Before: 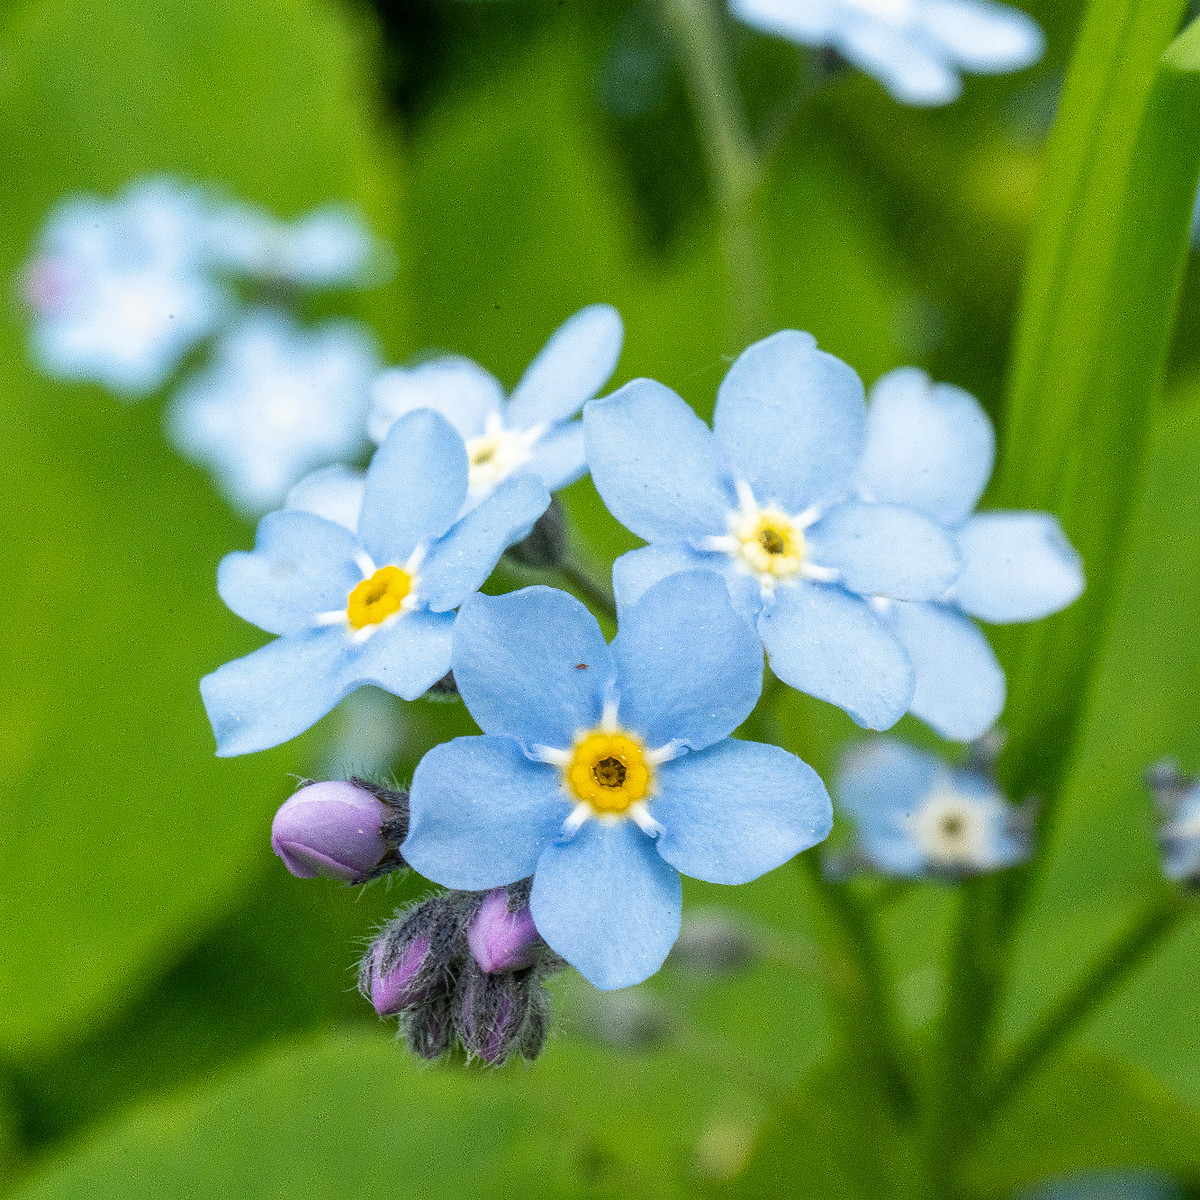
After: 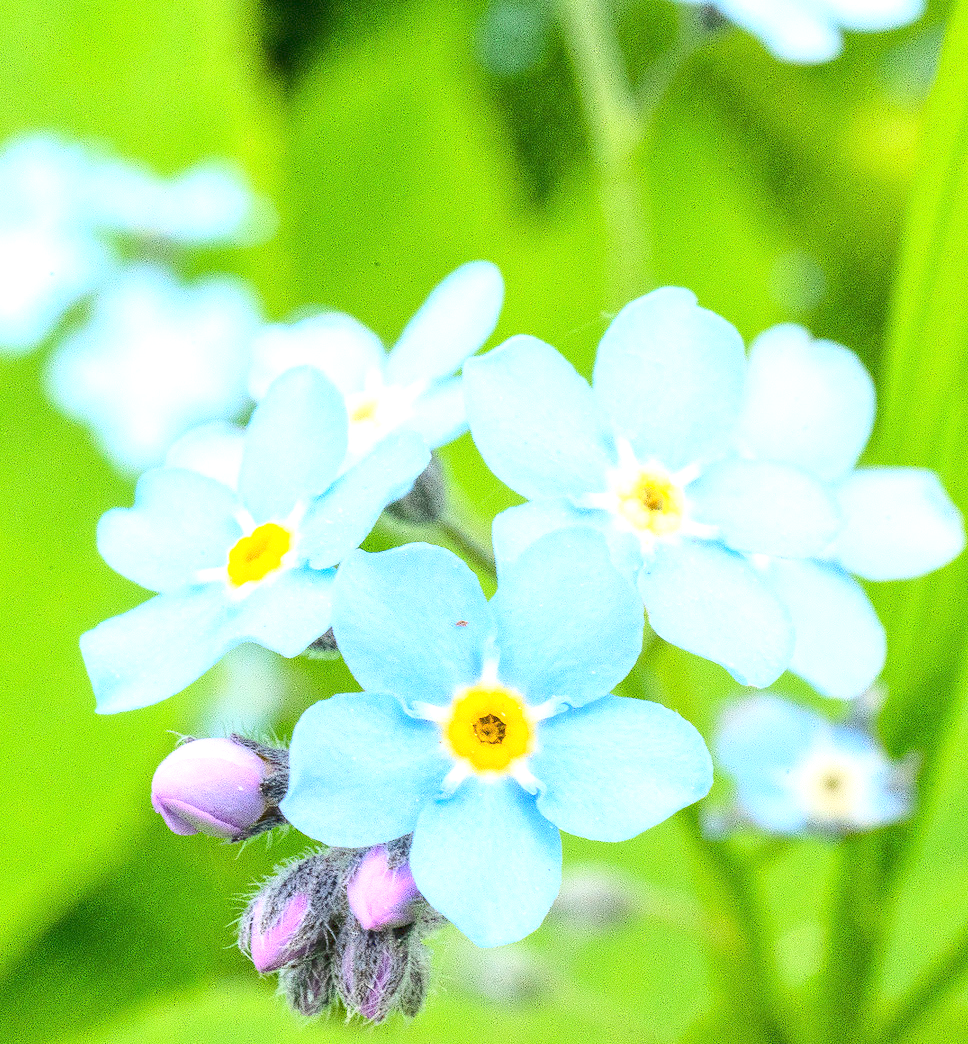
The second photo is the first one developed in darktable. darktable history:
base curve: curves: ch0 [(0, 0.007) (0.028, 0.063) (0.121, 0.311) (0.46, 0.743) (0.859, 0.957) (1, 1)]
exposure: exposure 0.764 EV, compensate exposure bias true, compensate highlight preservation false
crop: left 10.01%, top 3.625%, right 9.28%, bottom 9.304%
